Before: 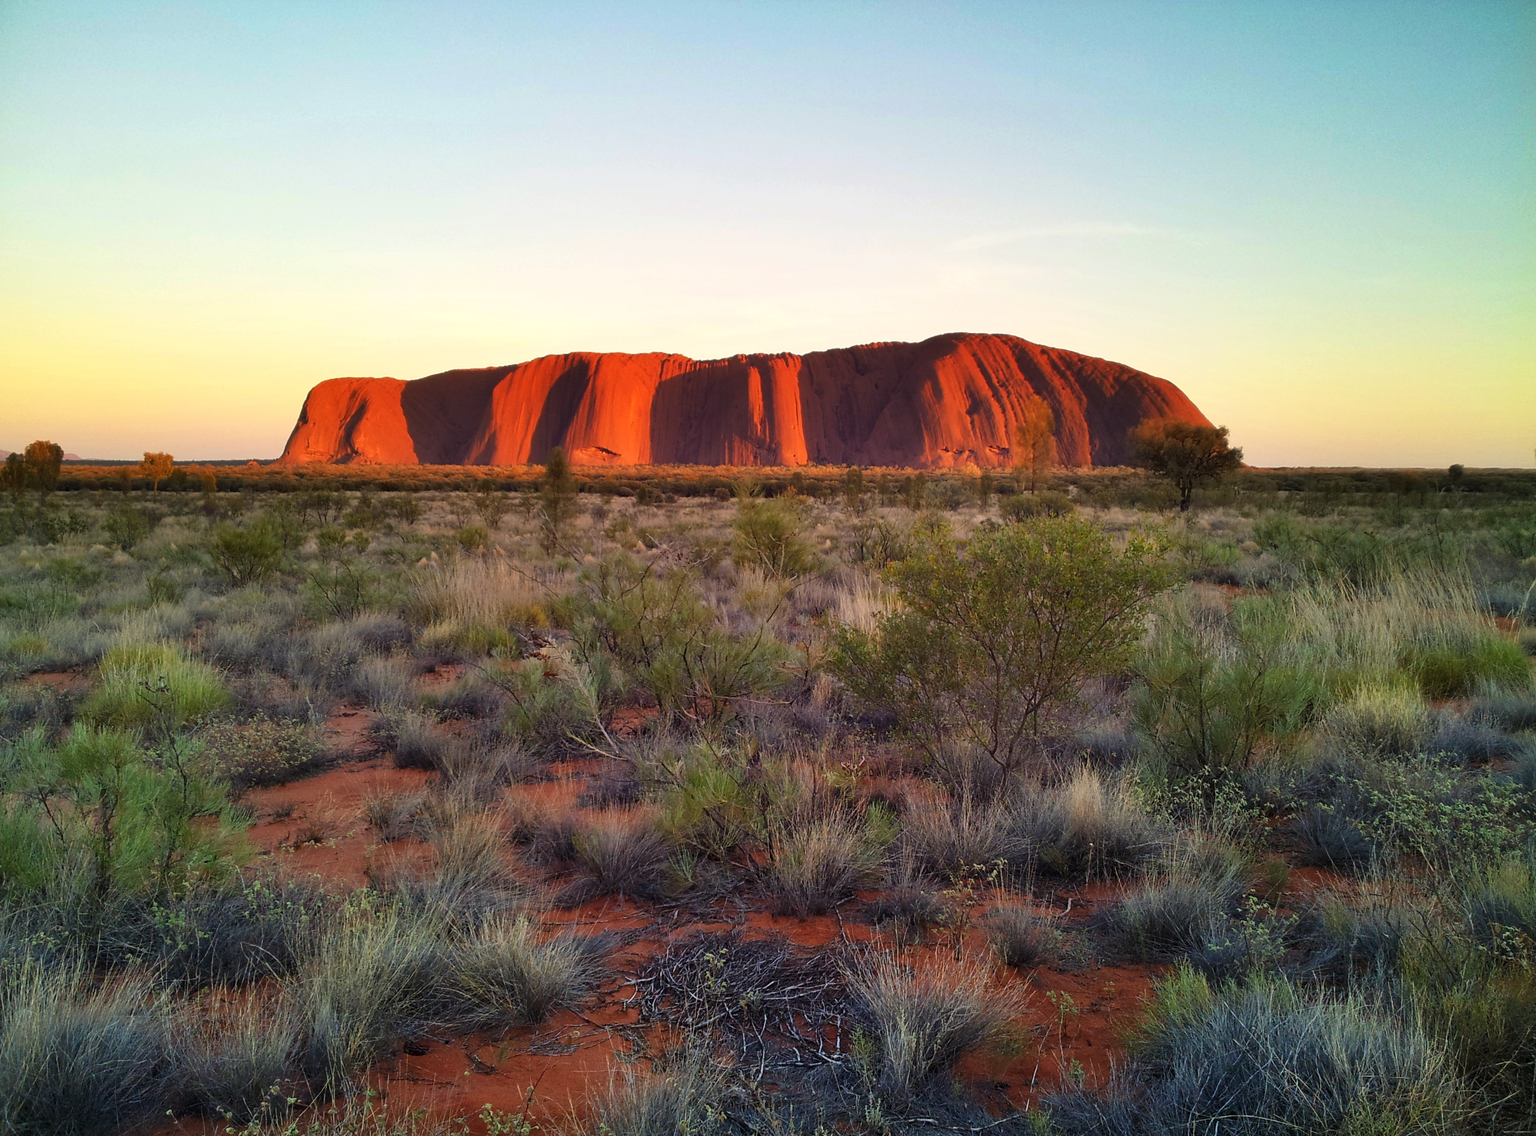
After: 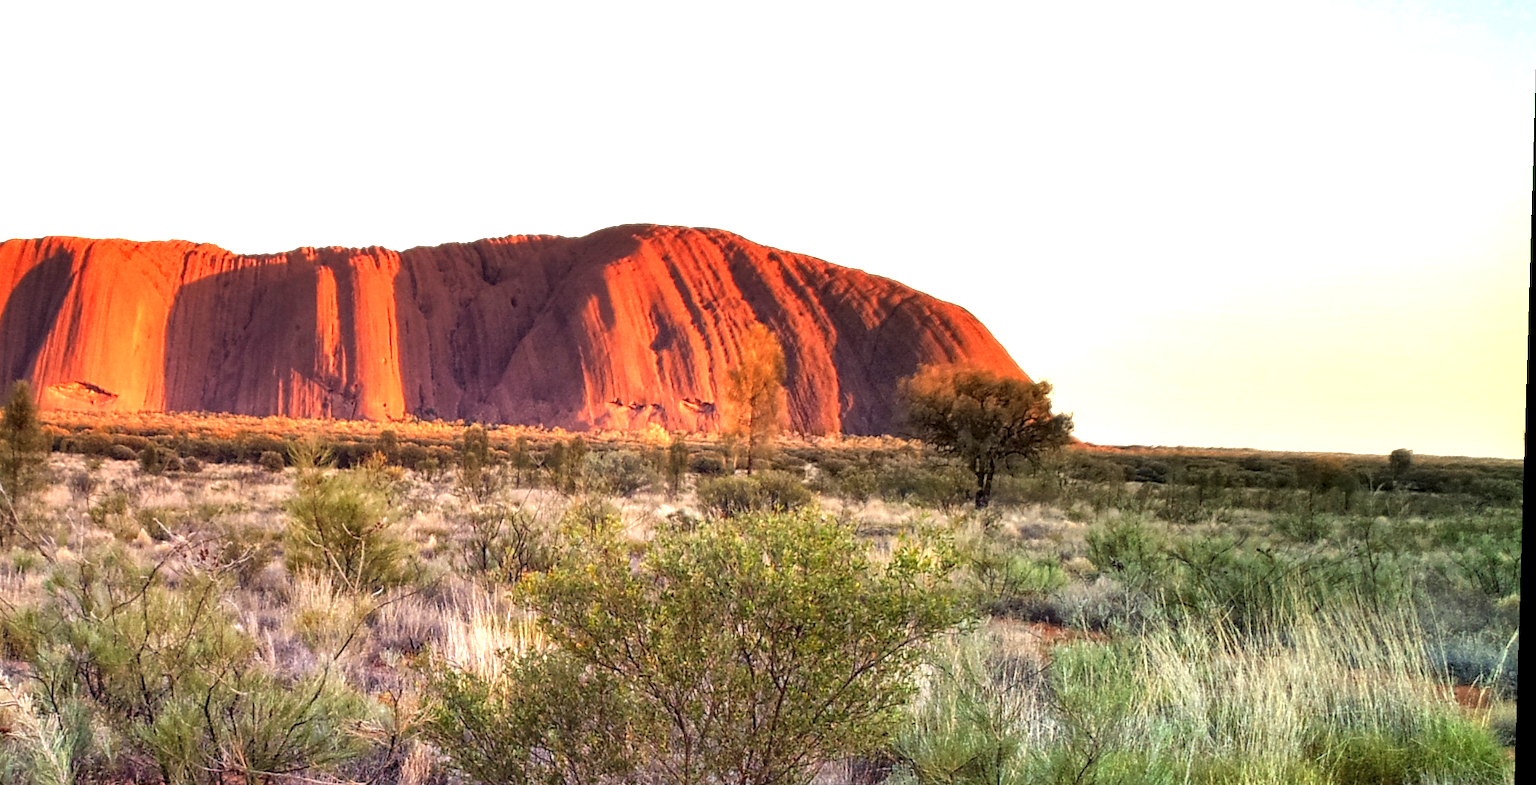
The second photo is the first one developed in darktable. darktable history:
rotate and perspective: rotation 1.72°, automatic cropping off
exposure: exposure 1.25 EV, compensate exposure bias true, compensate highlight preservation false
crop: left 36.005%, top 18.293%, right 0.31%, bottom 38.444%
local contrast: highlights 100%, shadows 100%, detail 200%, midtone range 0.2
